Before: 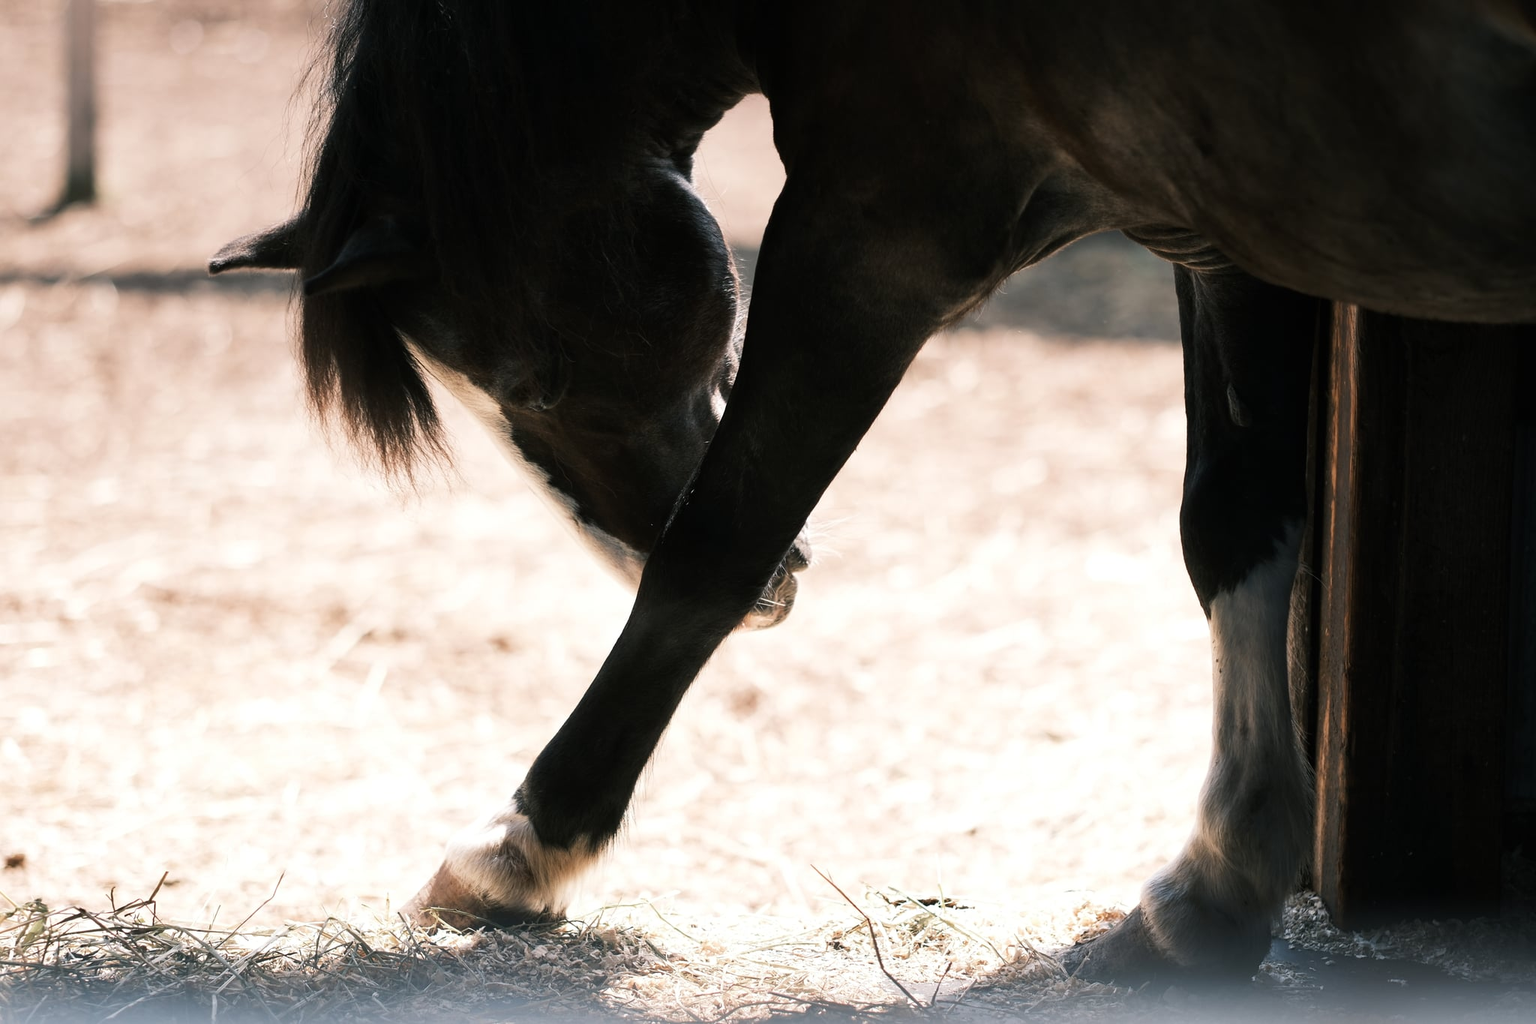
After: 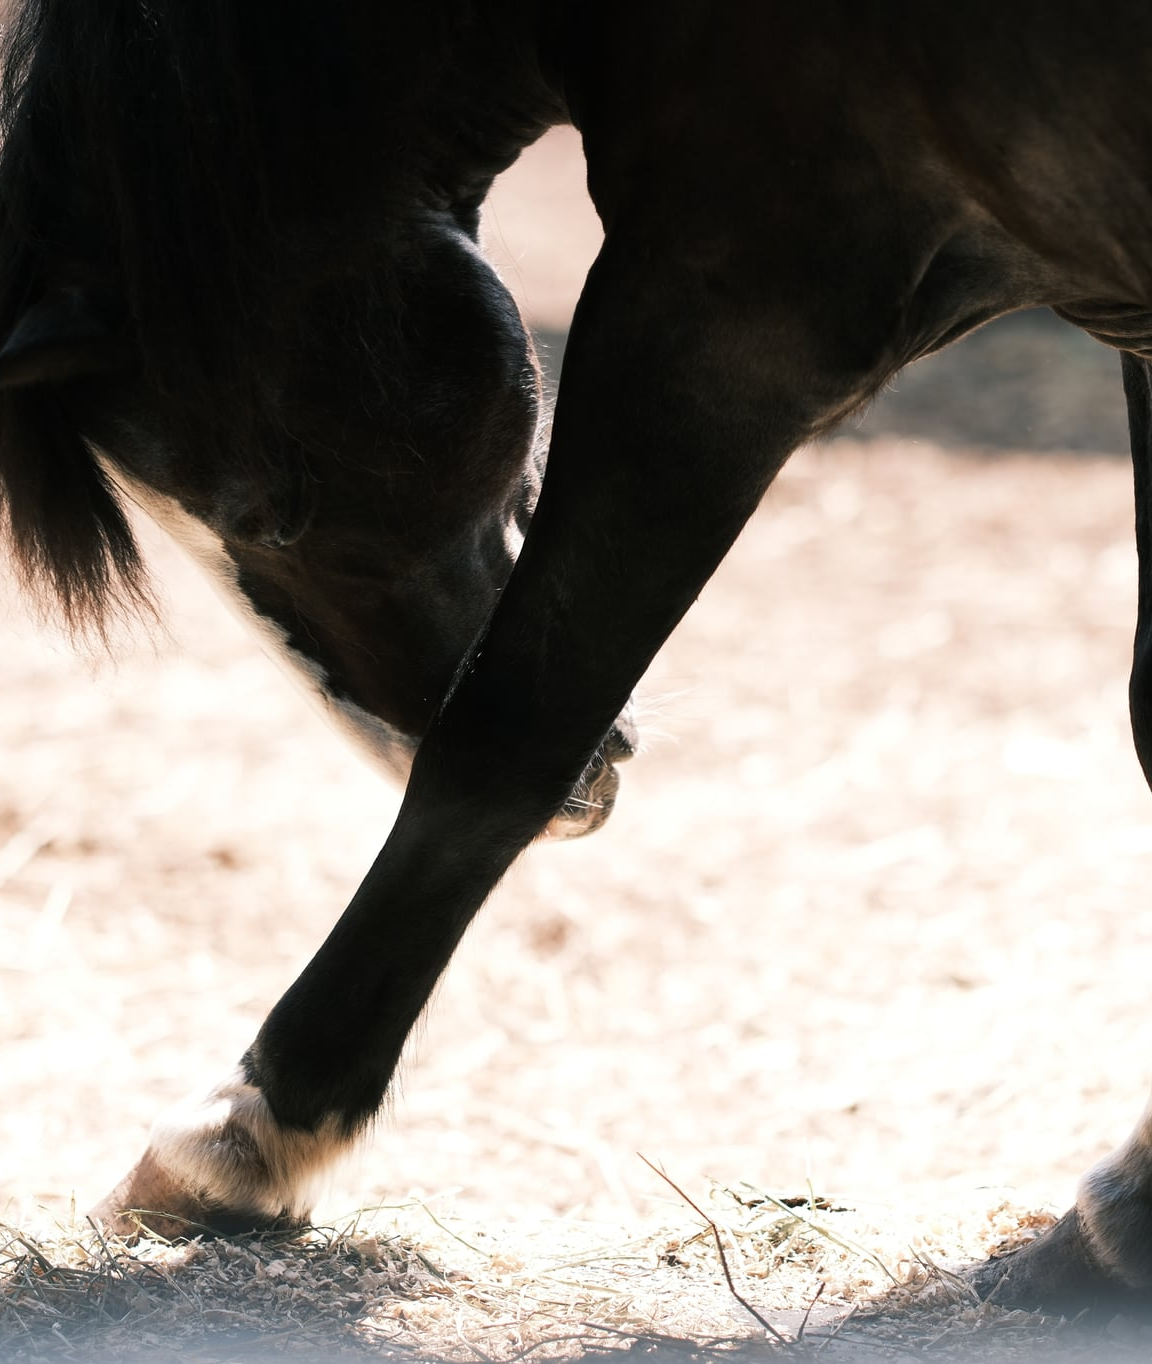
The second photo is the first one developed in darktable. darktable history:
crop: left 21.698%, right 22.009%, bottom 0.011%
